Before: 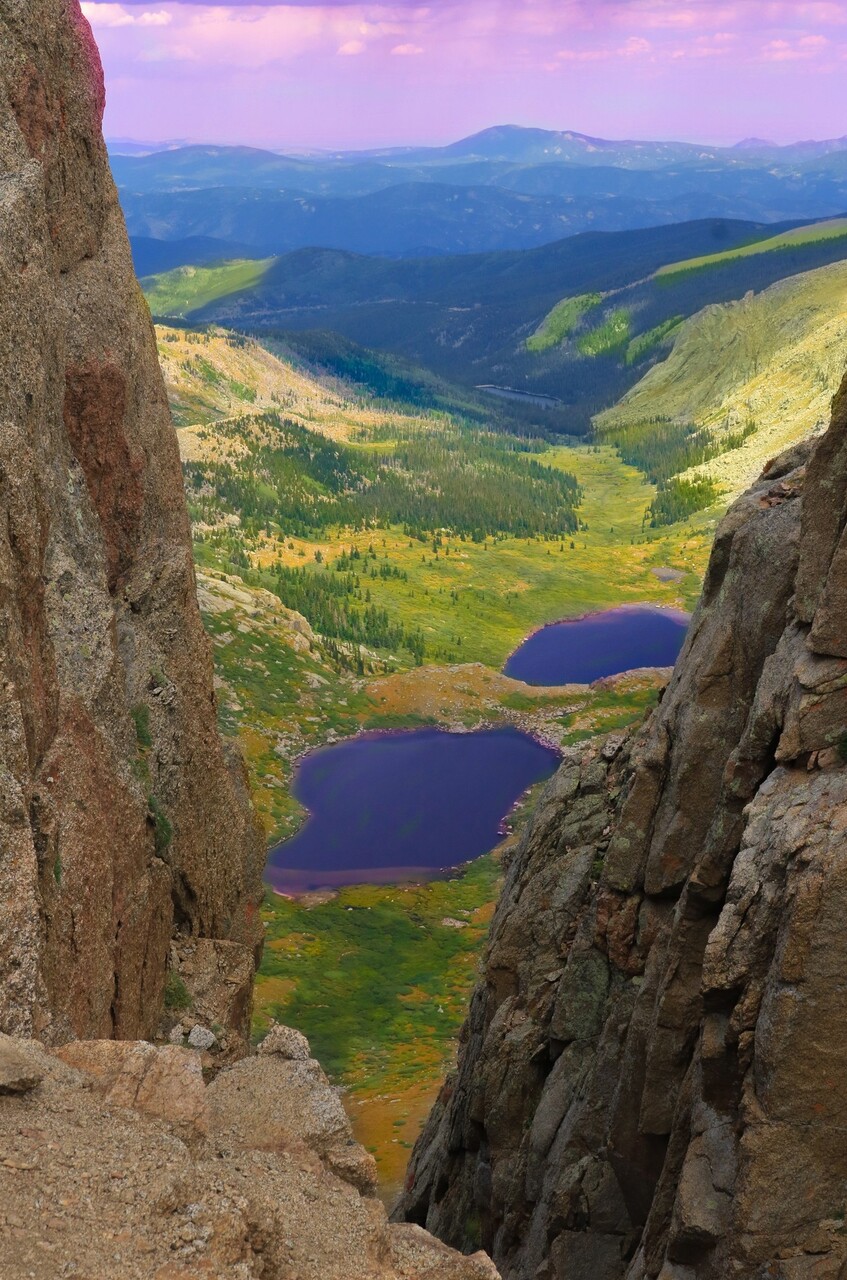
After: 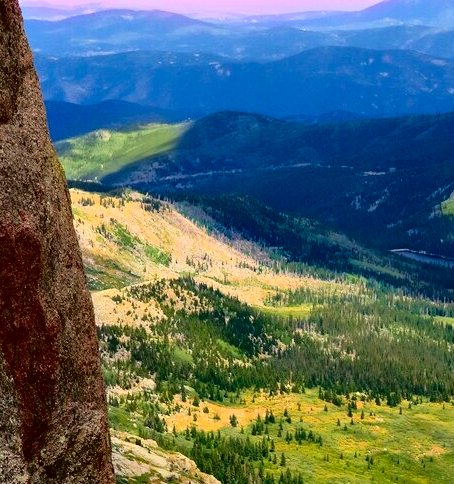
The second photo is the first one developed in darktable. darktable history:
rotate and perspective: crop left 0, crop top 0
contrast brightness saturation: contrast 0.32, brightness -0.08, saturation 0.17
crop: left 10.121%, top 10.631%, right 36.218%, bottom 51.526%
tone curve: curves: ch0 [(0, 0) (0.126, 0.061) (0.362, 0.382) (0.498, 0.498) (0.706, 0.712) (1, 1)]; ch1 [(0, 0) (0.5, 0.505) (0.55, 0.578) (1, 1)]; ch2 [(0, 0) (0.44, 0.424) (0.489, 0.483) (0.537, 0.538) (1, 1)], color space Lab, independent channels, preserve colors none
